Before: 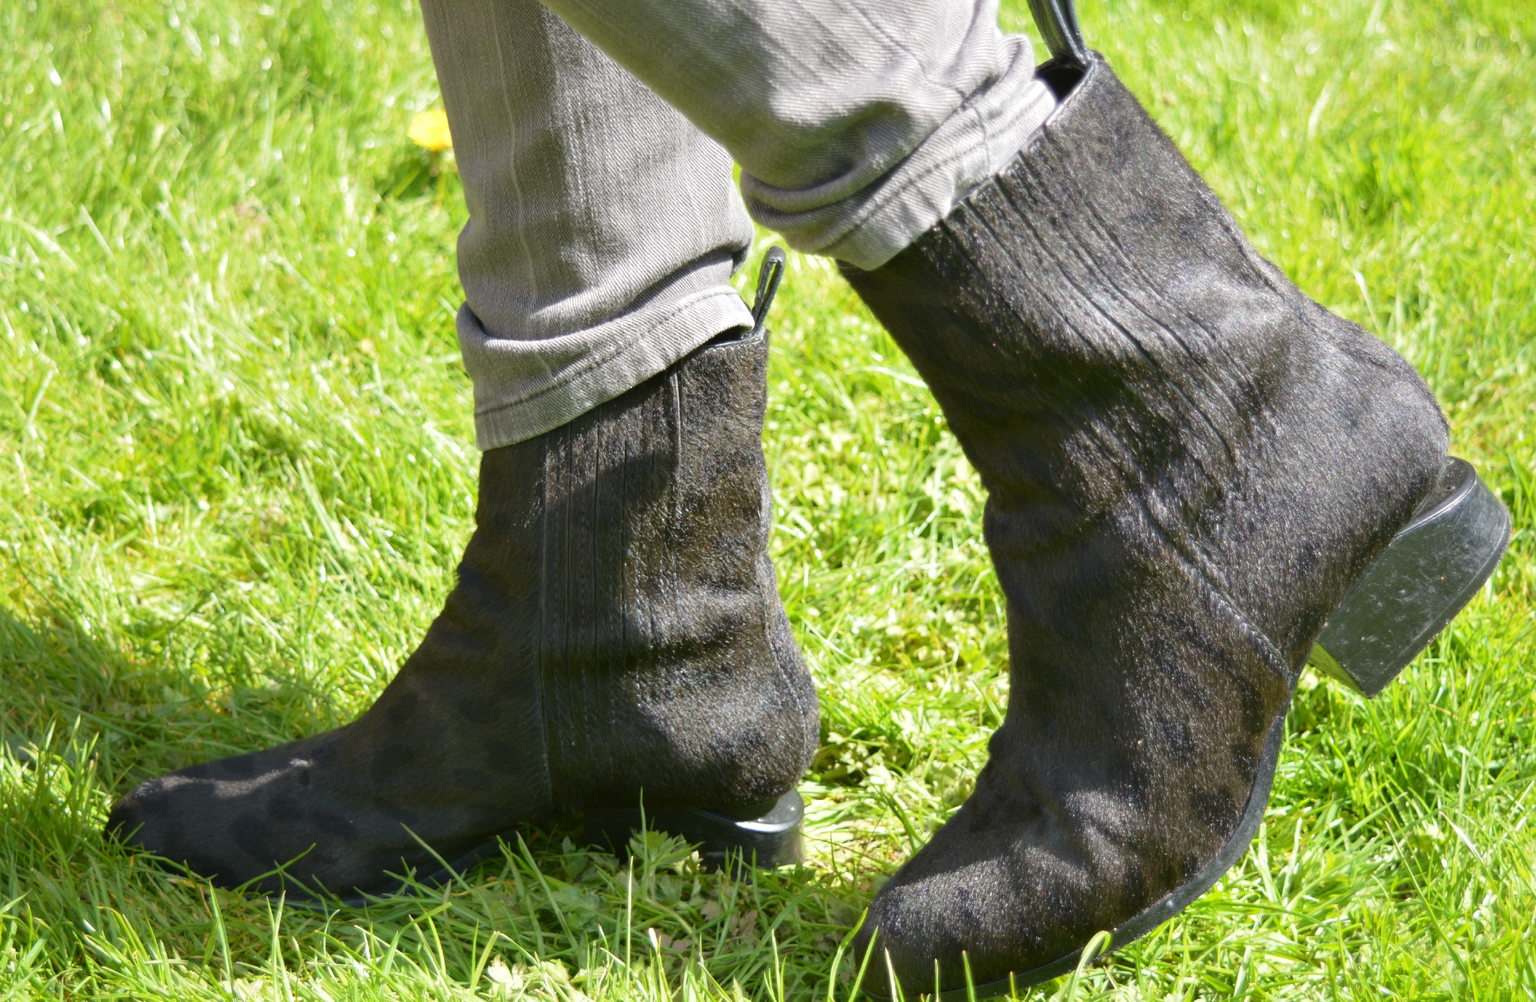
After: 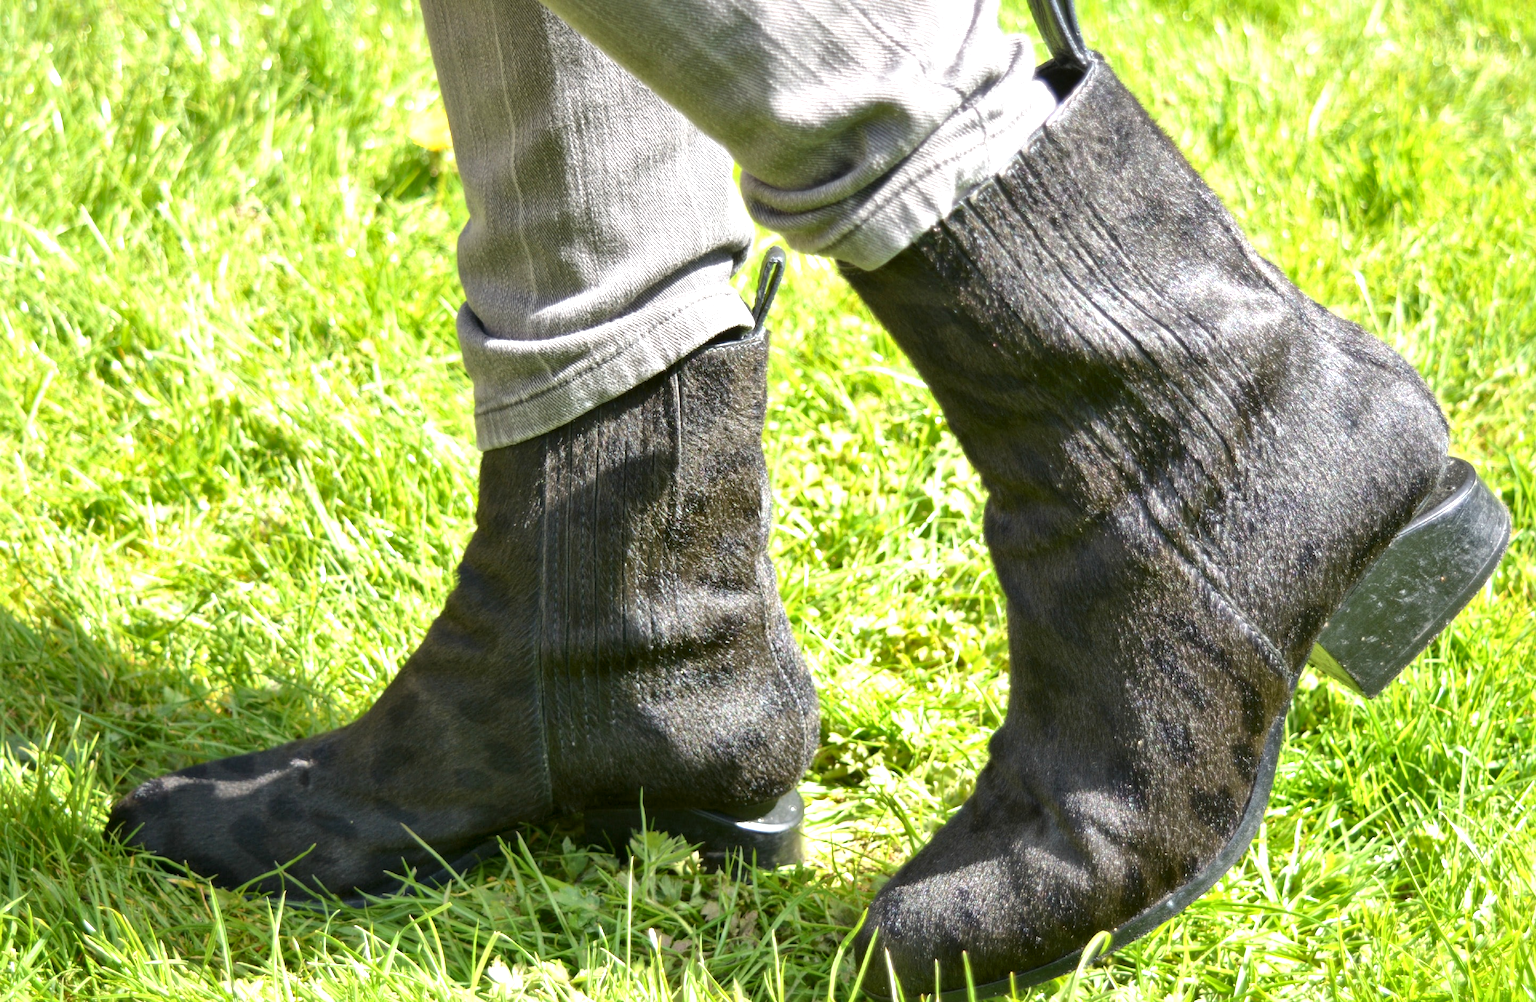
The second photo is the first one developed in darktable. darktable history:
local contrast: mode bilateral grid, contrast 20, coarseness 50, detail 159%, midtone range 0.2
exposure: black level correction 0, exposure 0.5 EV, compensate highlight preservation false
